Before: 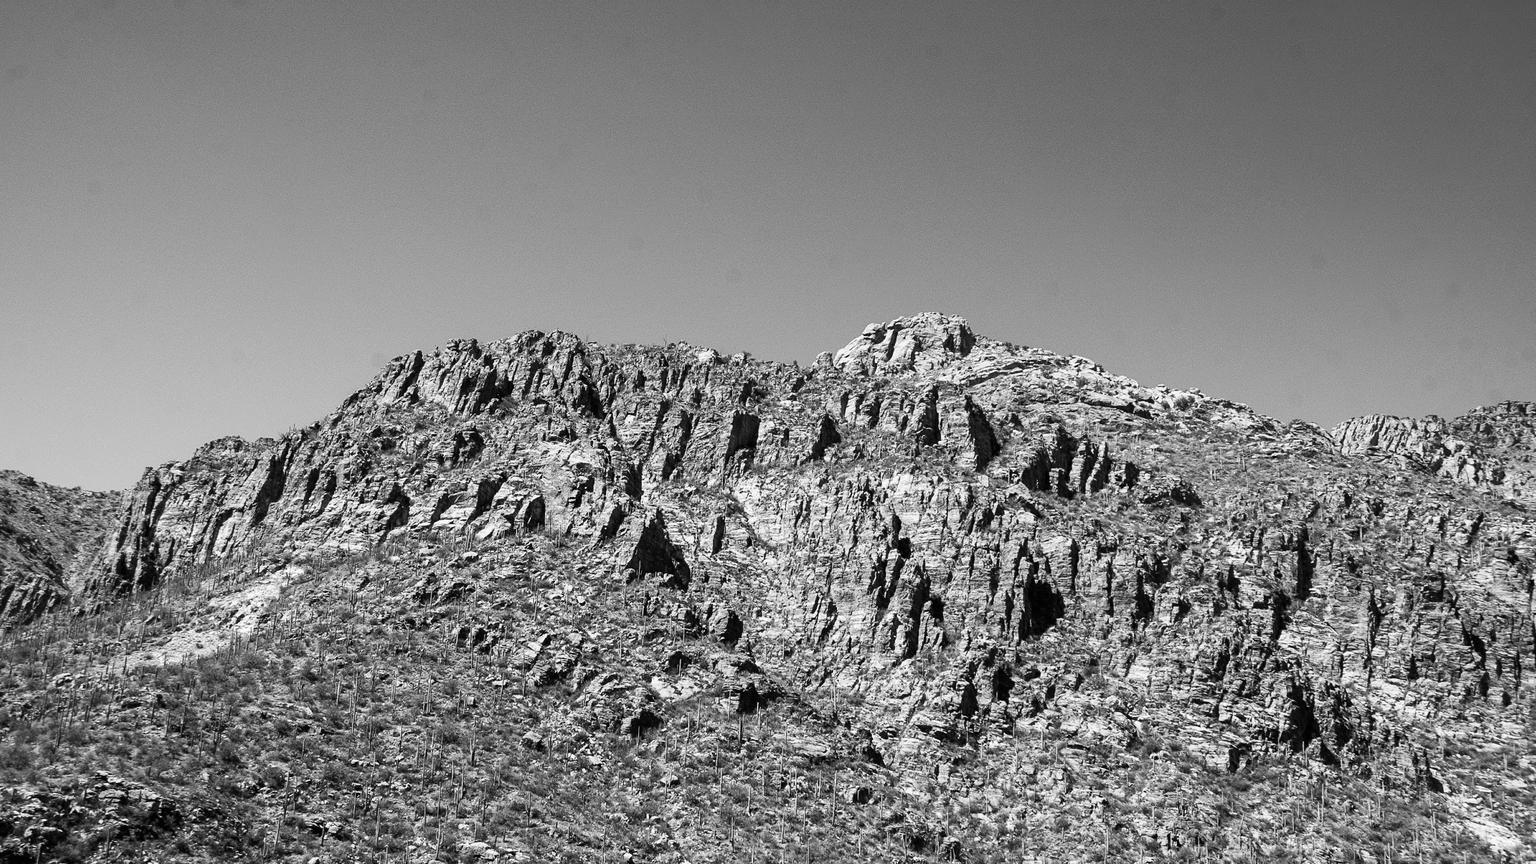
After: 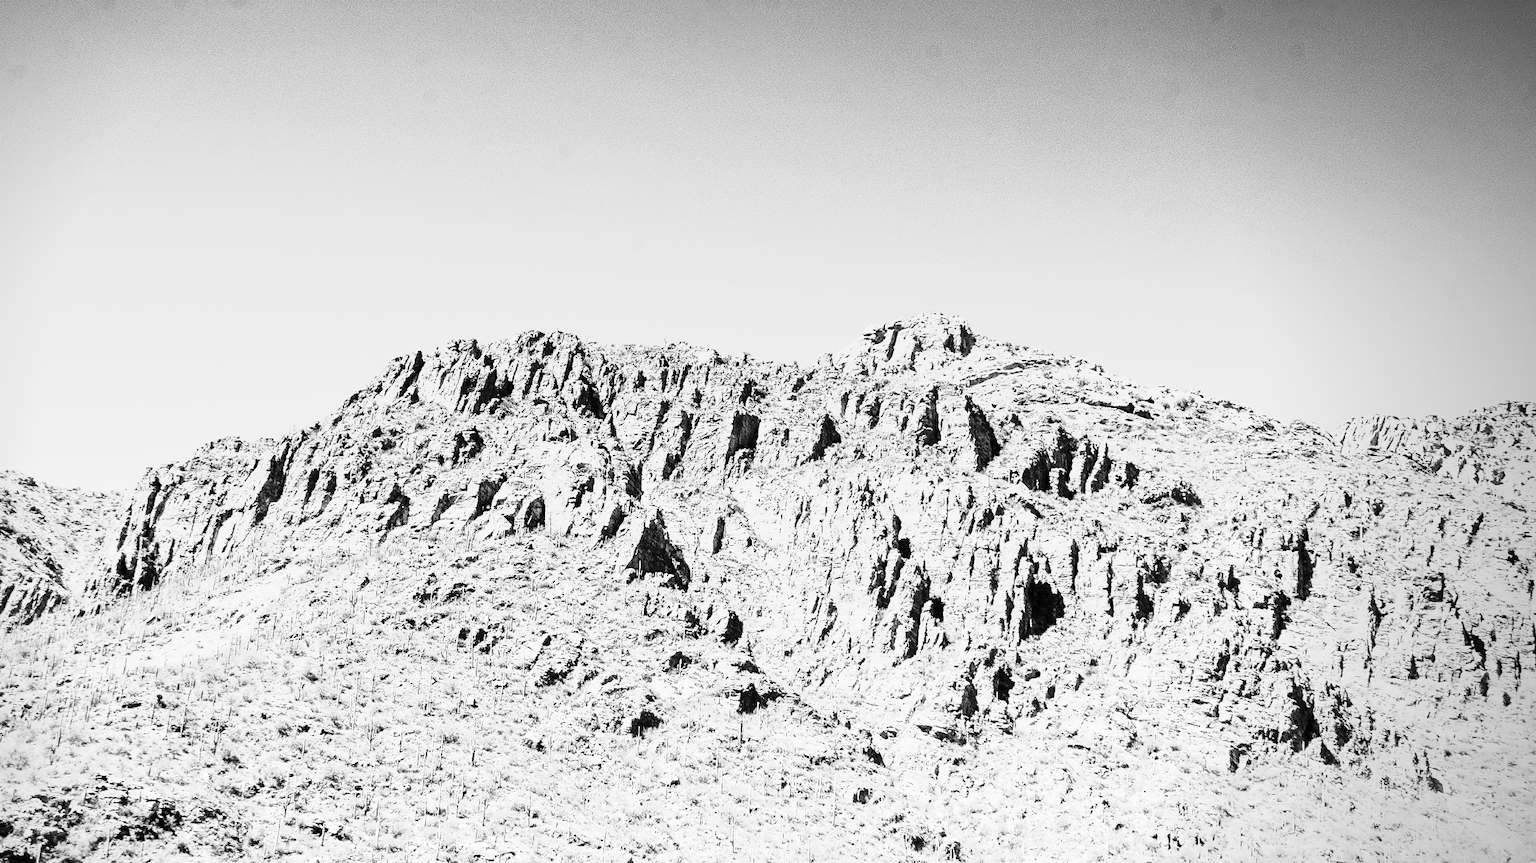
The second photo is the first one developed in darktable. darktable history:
levels: levels [0, 0.499, 1]
vignetting: center (-0.15, 0.013)
rgb curve: curves: ch0 [(0, 0) (0.21, 0.15) (0.24, 0.21) (0.5, 0.75) (0.75, 0.96) (0.89, 0.99) (1, 1)]; ch1 [(0, 0.02) (0.21, 0.13) (0.25, 0.2) (0.5, 0.67) (0.75, 0.9) (0.89, 0.97) (1, 1)]; ch2 [(0, 0.02) (0.21, 0.13) (0.25, 0.2) (0.5, 0.67) (0.75, 0.9) (0.89, 0.97) (1, 1)], compensate middle gray true
graduated density: density -3.9 EV
contrast brightness saturation: brightness 0.18, saturation -0.5
monochrome: a -74.22, b 78.2
local contrast: mode bilateral grid, contrast 20, coarseness 50, detail 120%, midtone range 0.2
color balance: contrast 10%
